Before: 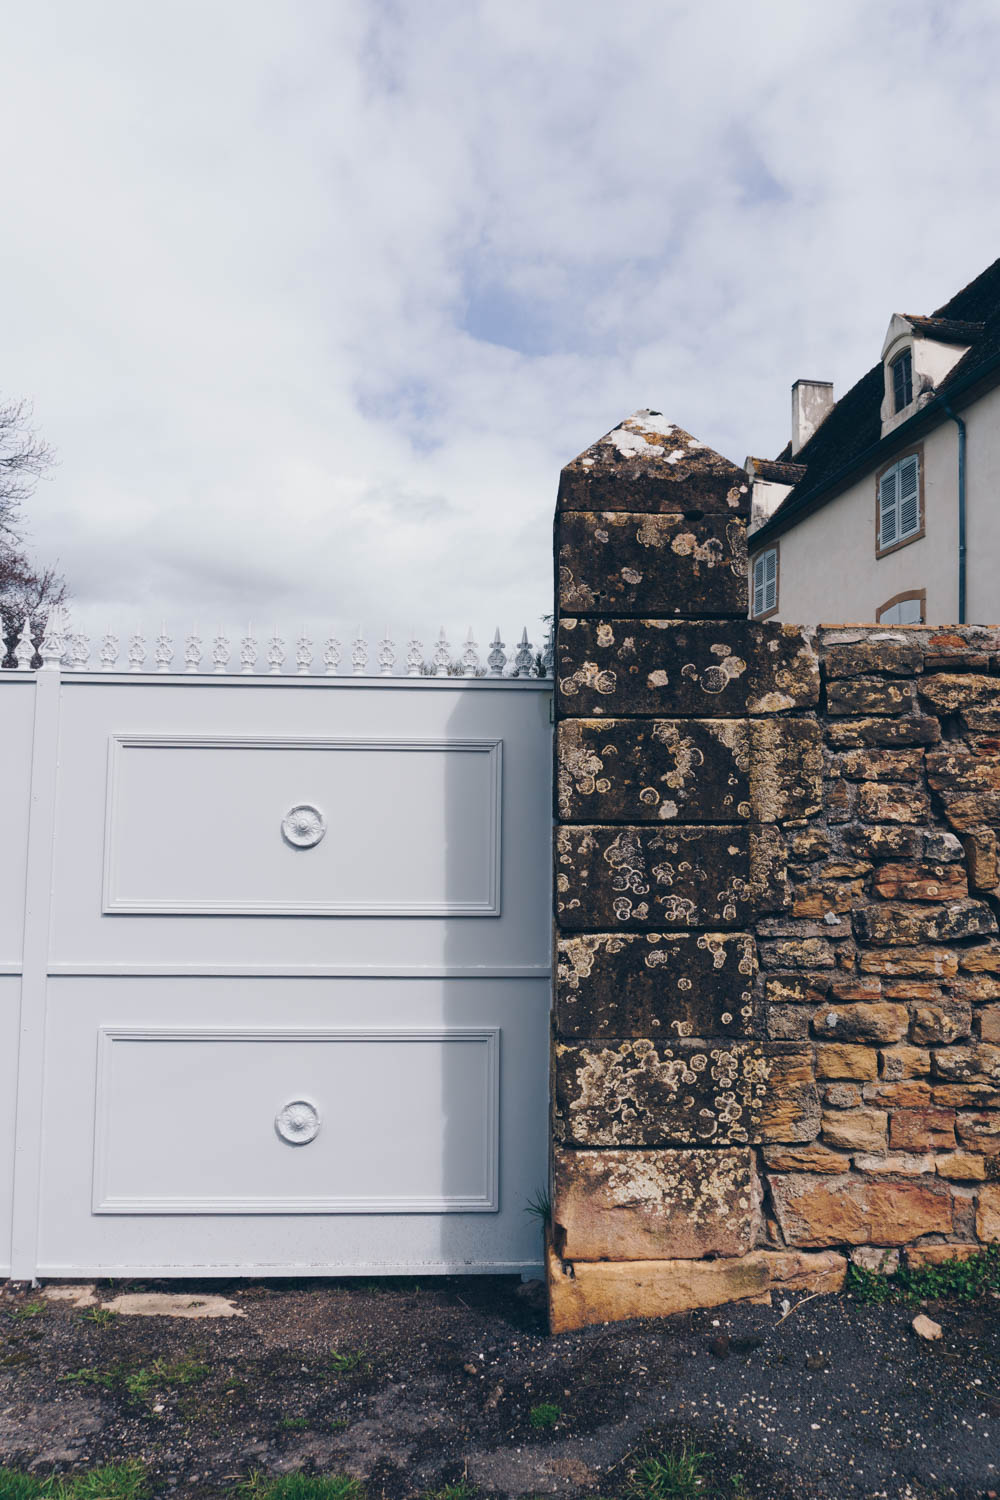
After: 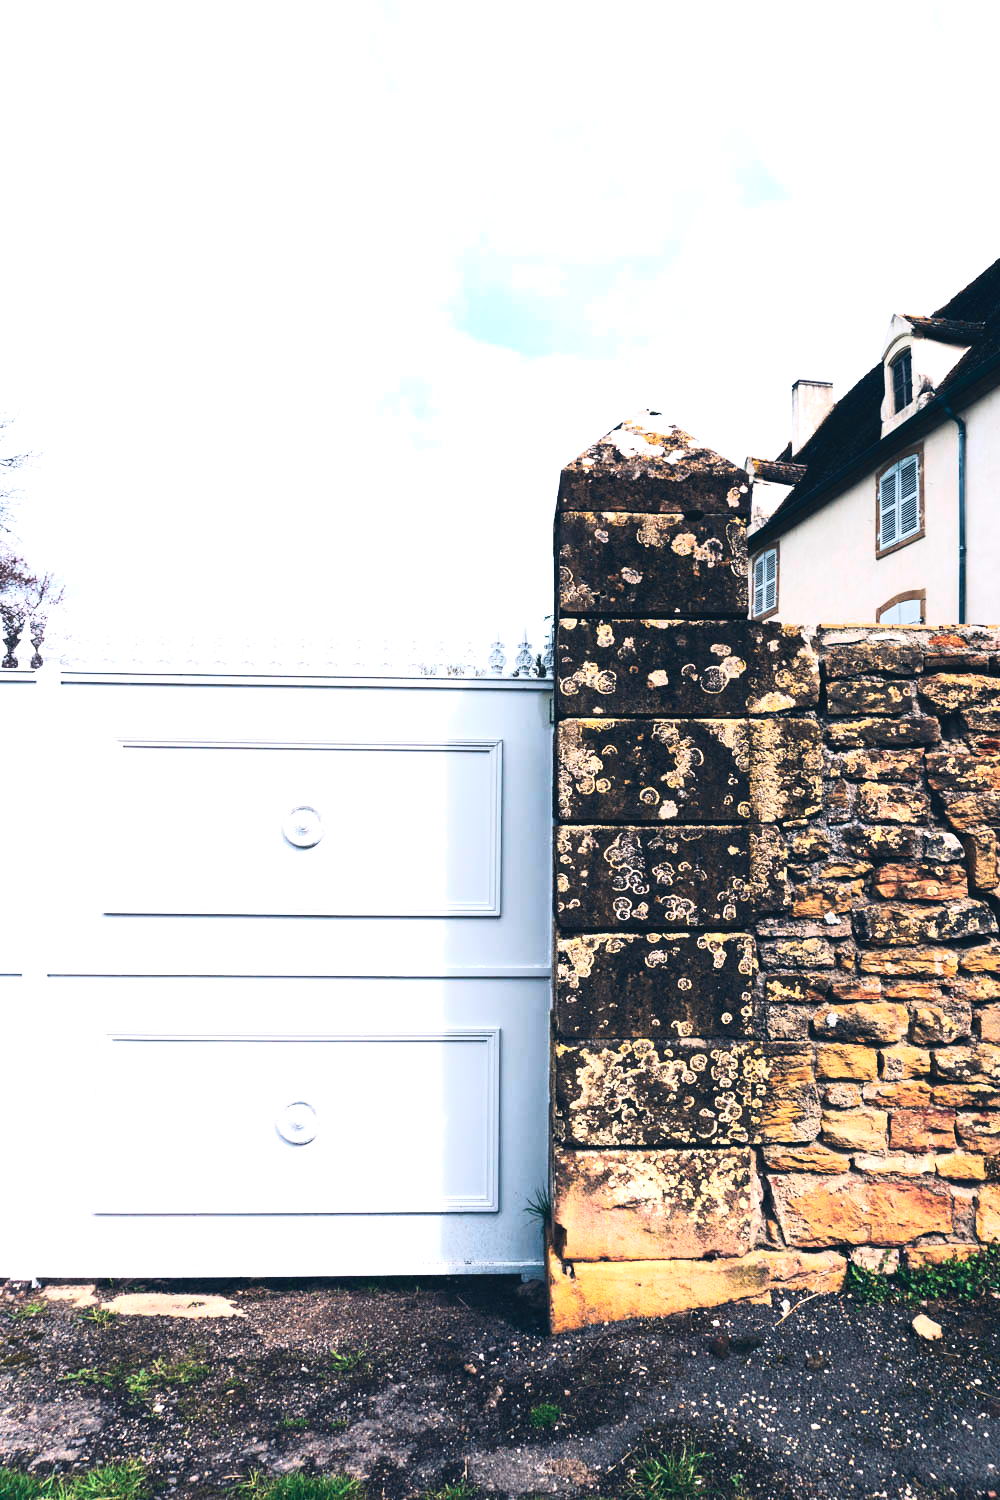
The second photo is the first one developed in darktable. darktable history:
contrast brightness saturation: contrast 0.24, brightness 0.26, saturation 0.39
tone equalizer: -8 EV -1.08 EV, -7 EV -1.01 EV, -6 EV -0.867 EV, -5 EV -0.578 EV, -3 EV 0.578 EV, -2 EV 0.867 EV, -1 EV 1.01 EV, +0 EV 1.08 EV, edges refinement/feathering 500, mask exposure compensation -1.57 EV, preserve details no
exposure: exposure 0.29 EV, compensate highlight preservation false
